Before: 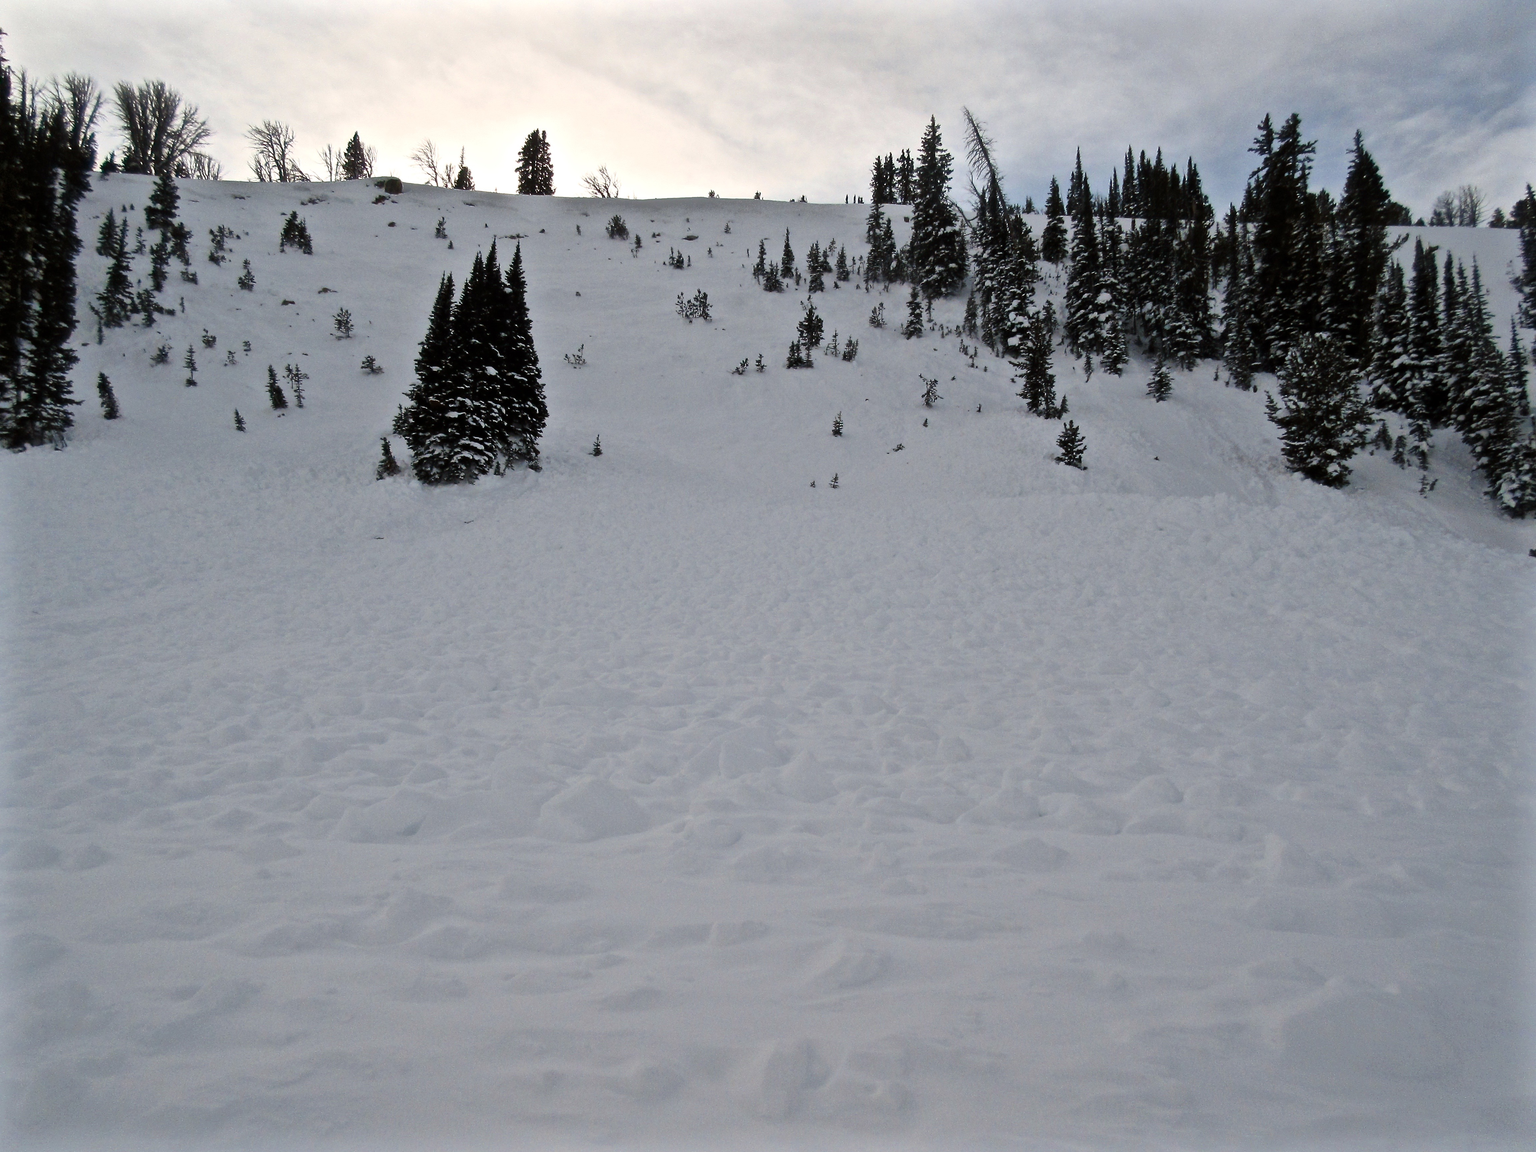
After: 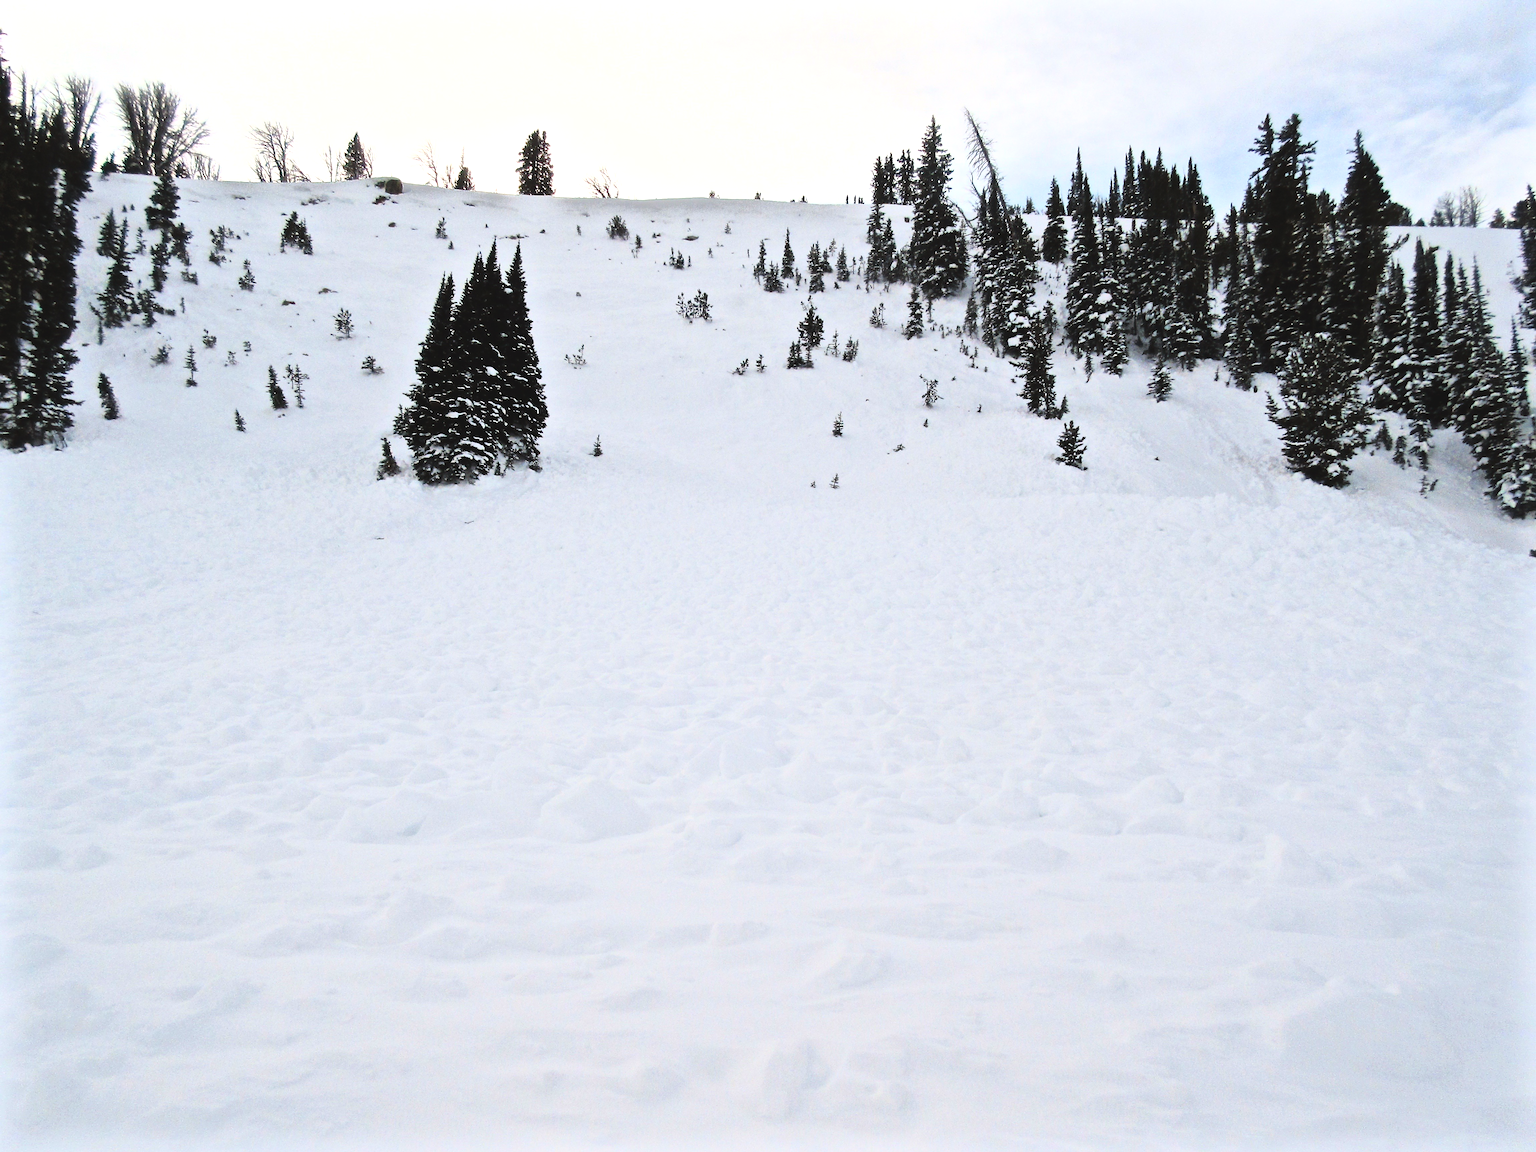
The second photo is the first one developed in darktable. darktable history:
base curve: curves: ch0 [(0, 0) (0.028, 0.03) (0.121, 0.232) (0.46, 0.748) (0.859, 0.968) (1, 1)]
exposure: black level correction -0.005, exposure 0.618 EV, compensate exposure bias true, compensate highlight preservation false
